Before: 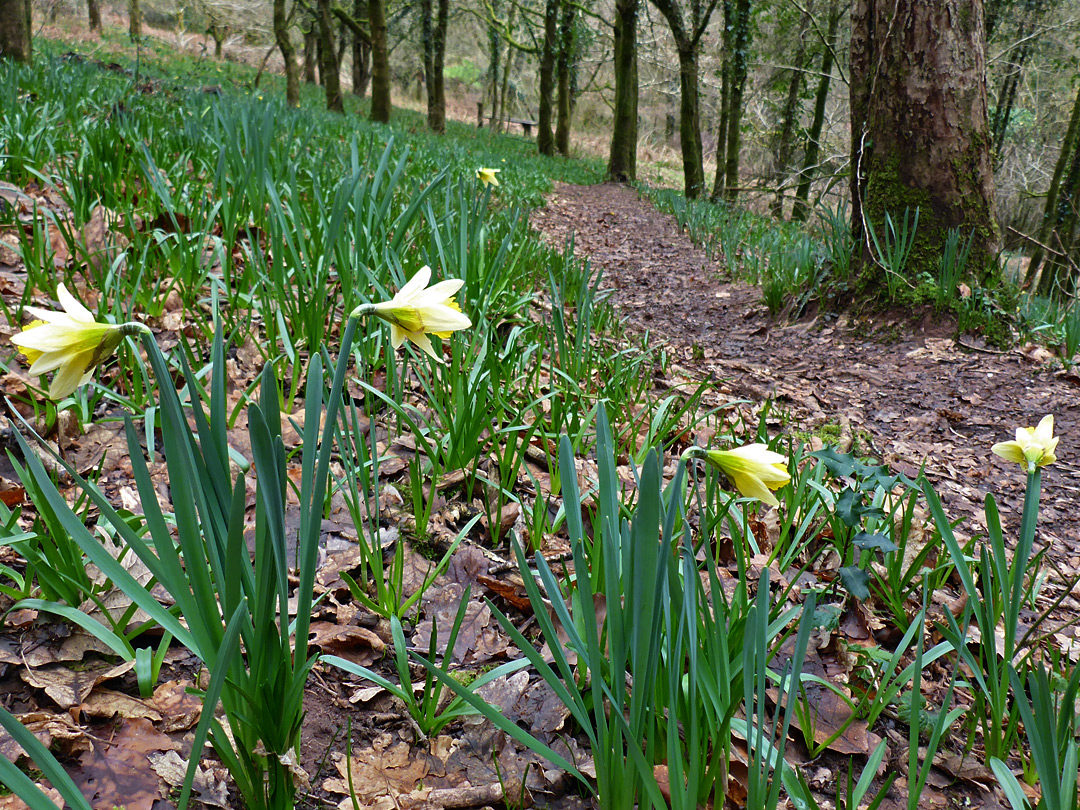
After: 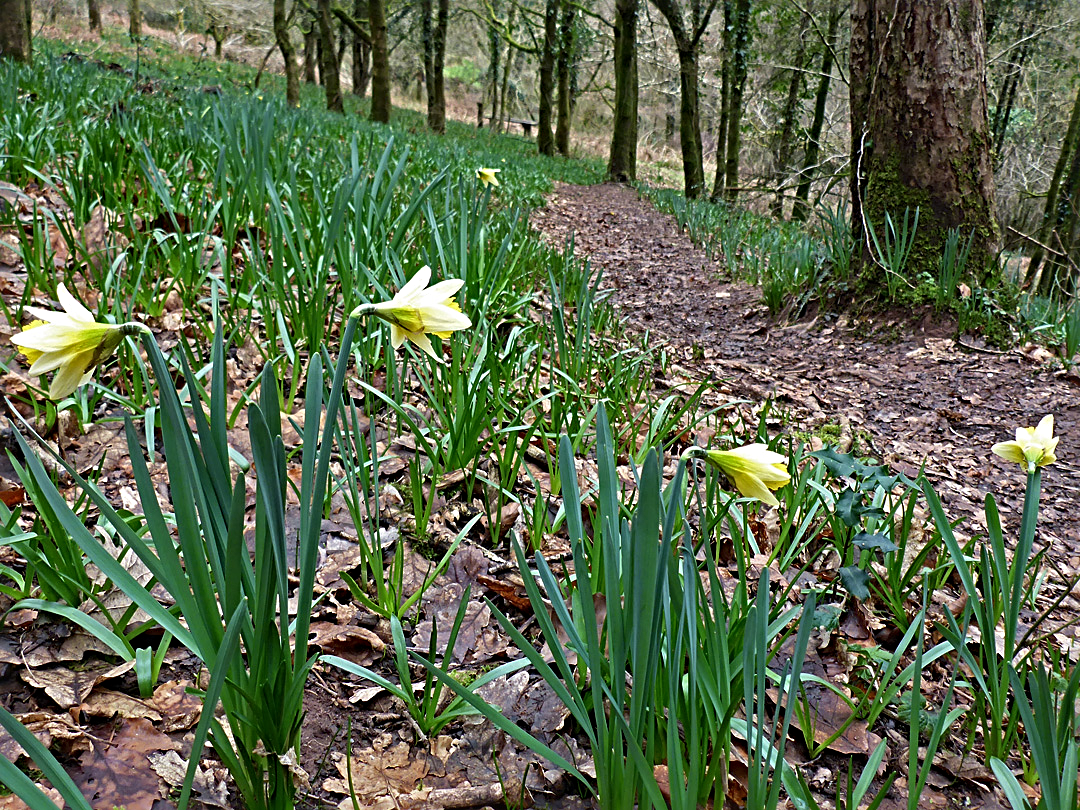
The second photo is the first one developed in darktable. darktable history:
sharpen: radius 3.973
